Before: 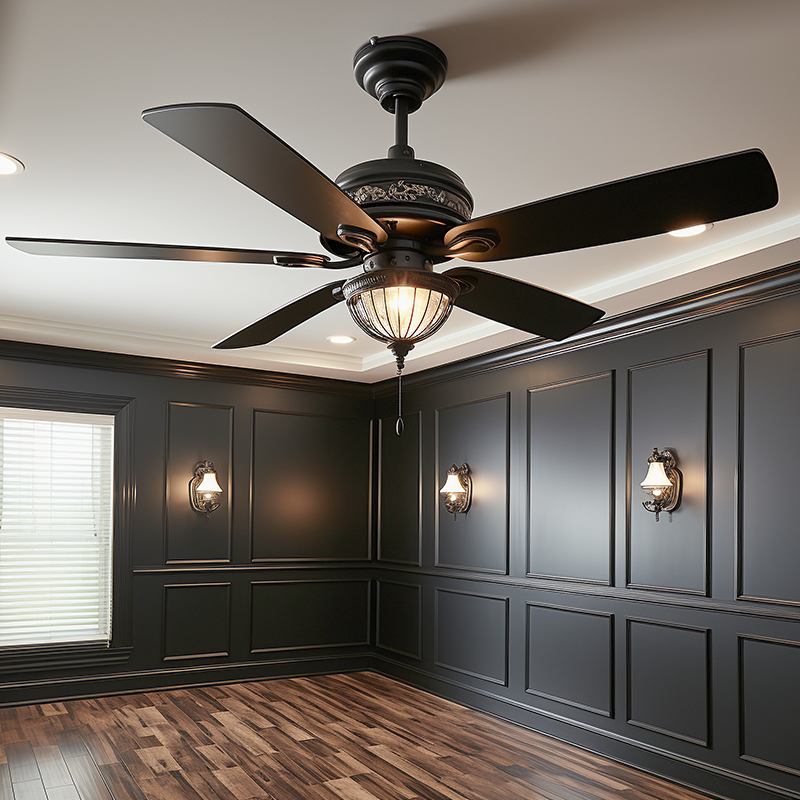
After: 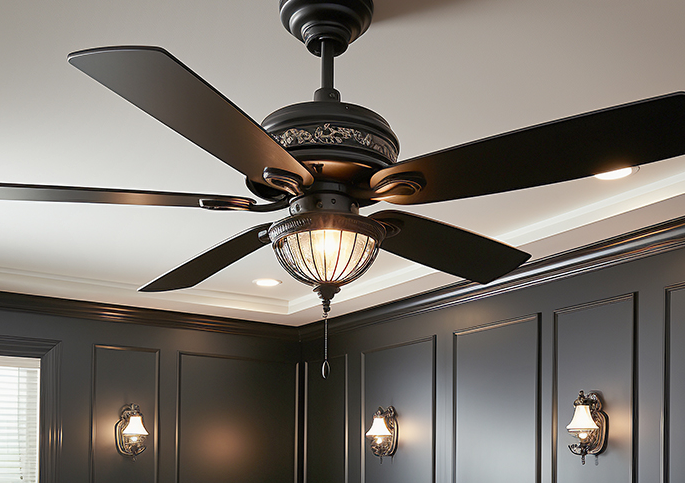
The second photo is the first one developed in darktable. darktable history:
crop and rotate: left 9.345%, top 7.22%, right 4.982%, bottom 32.331%
shadows and highlights: low approximation 0.01, soften with gaussian
